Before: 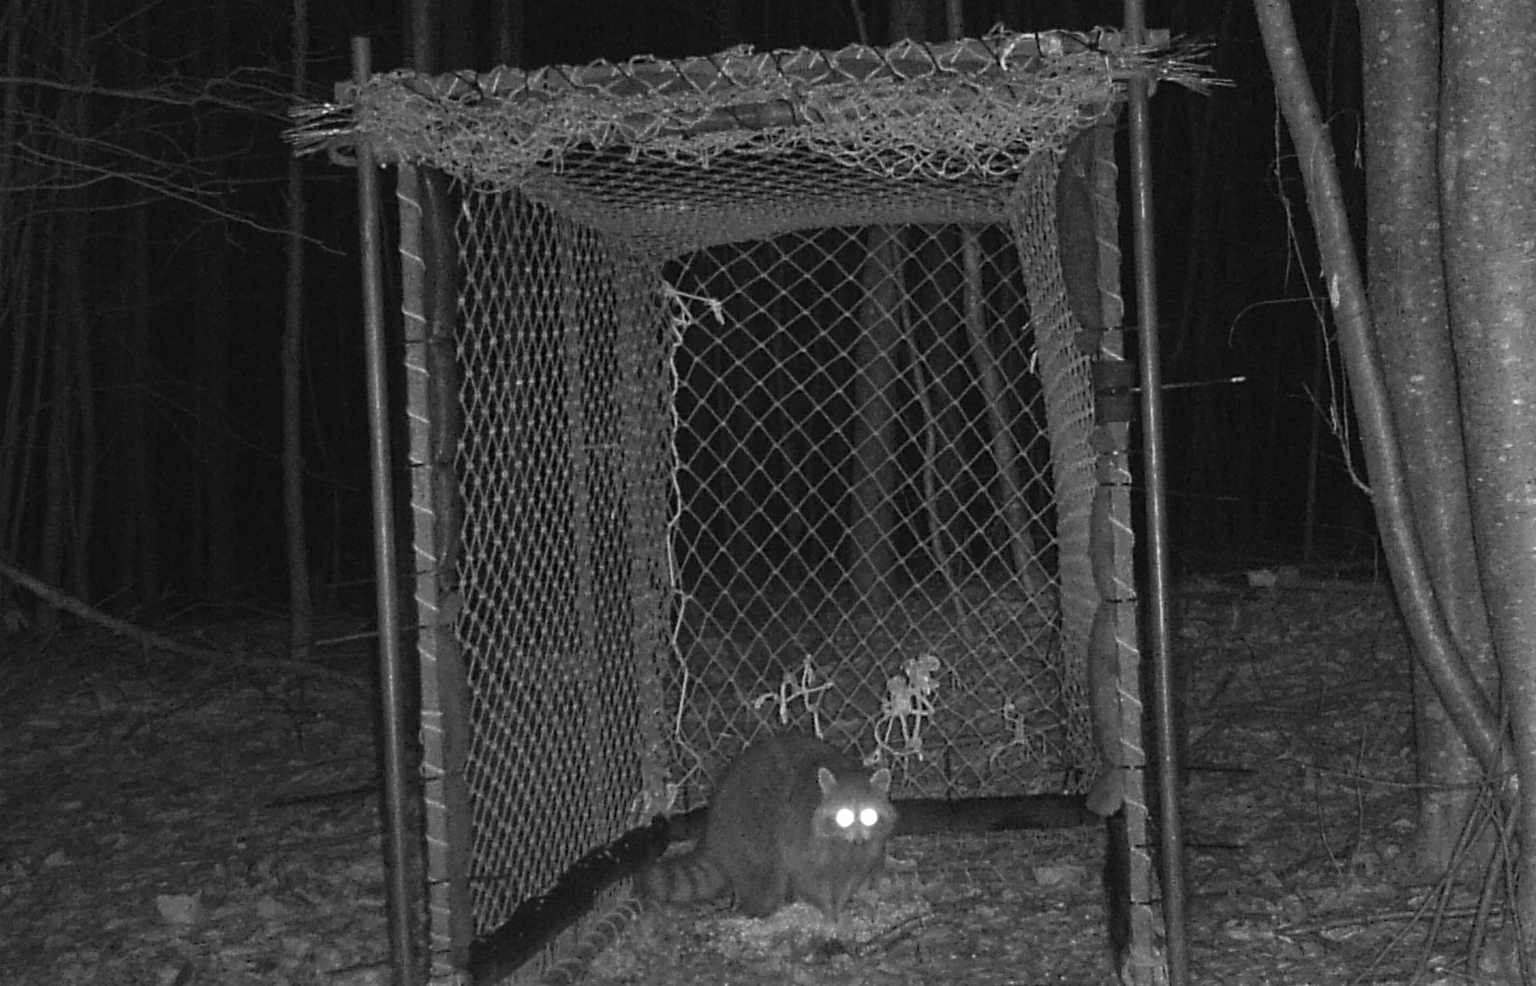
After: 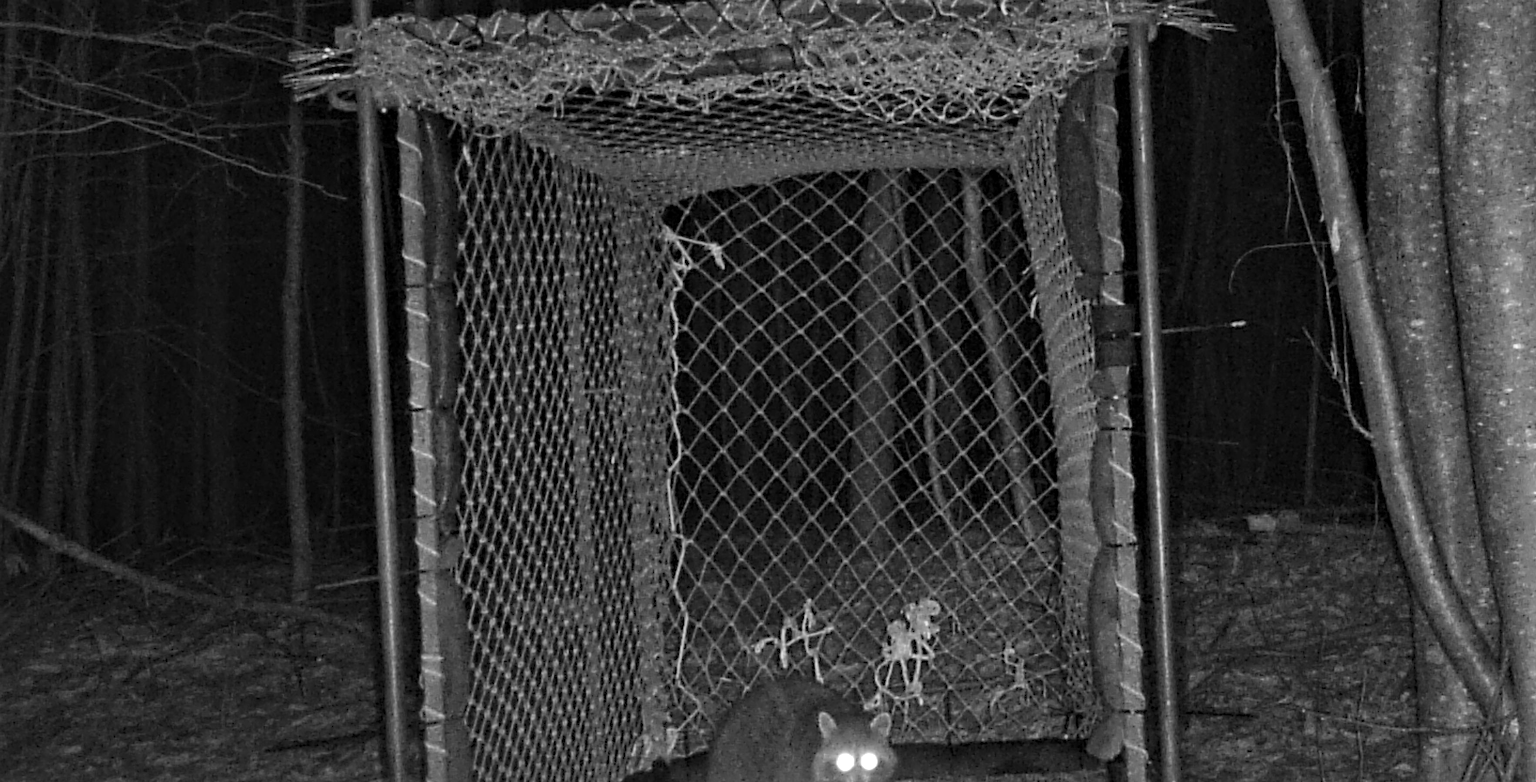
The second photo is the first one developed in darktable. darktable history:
local contrast: mode bilateral grid, contrast 25, coarseness 60, detail 151%, midtone range 0.2
crop and rotate: top 5.667%, bottom 14.937%
